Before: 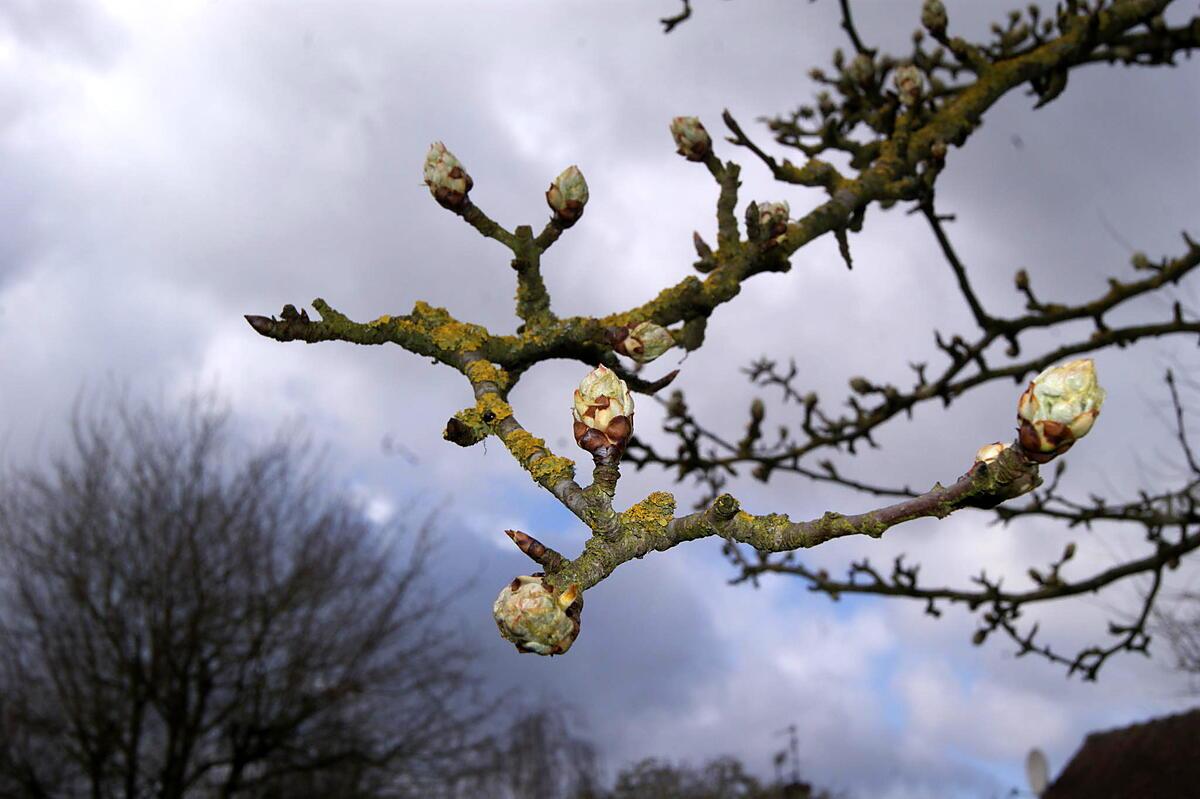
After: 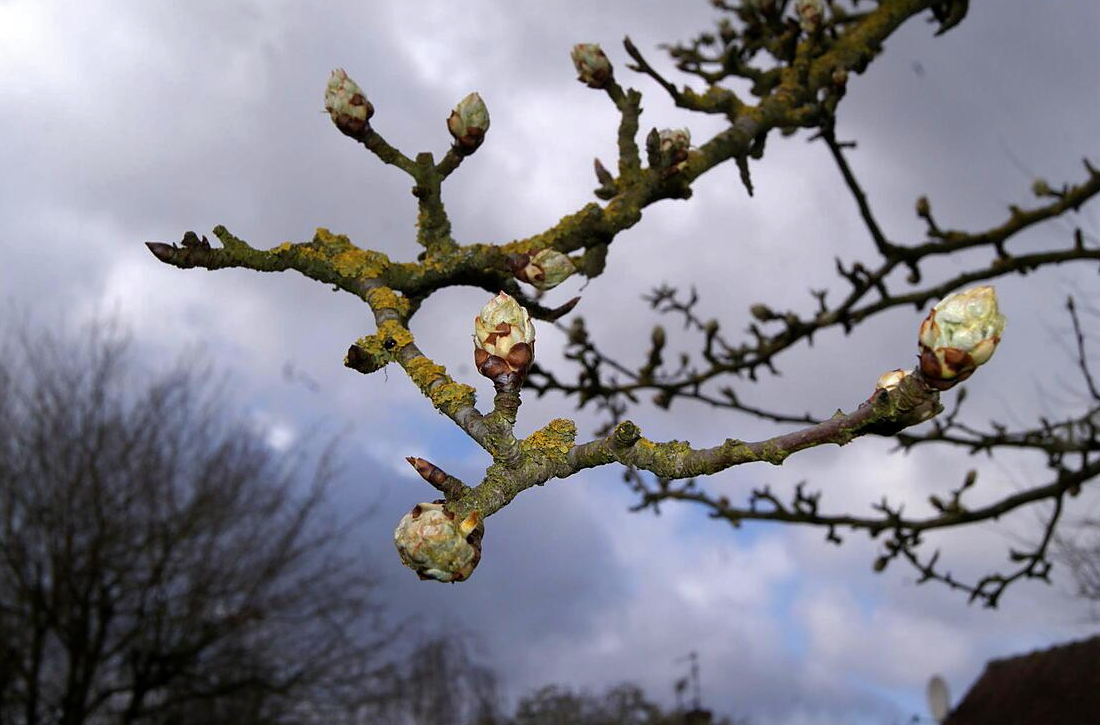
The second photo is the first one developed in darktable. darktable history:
crop and rotate: left 8.262%, top 9.226%
base curve: curves: ch0 [(0, 0) (0.74, 0.67) (1, 1)]
